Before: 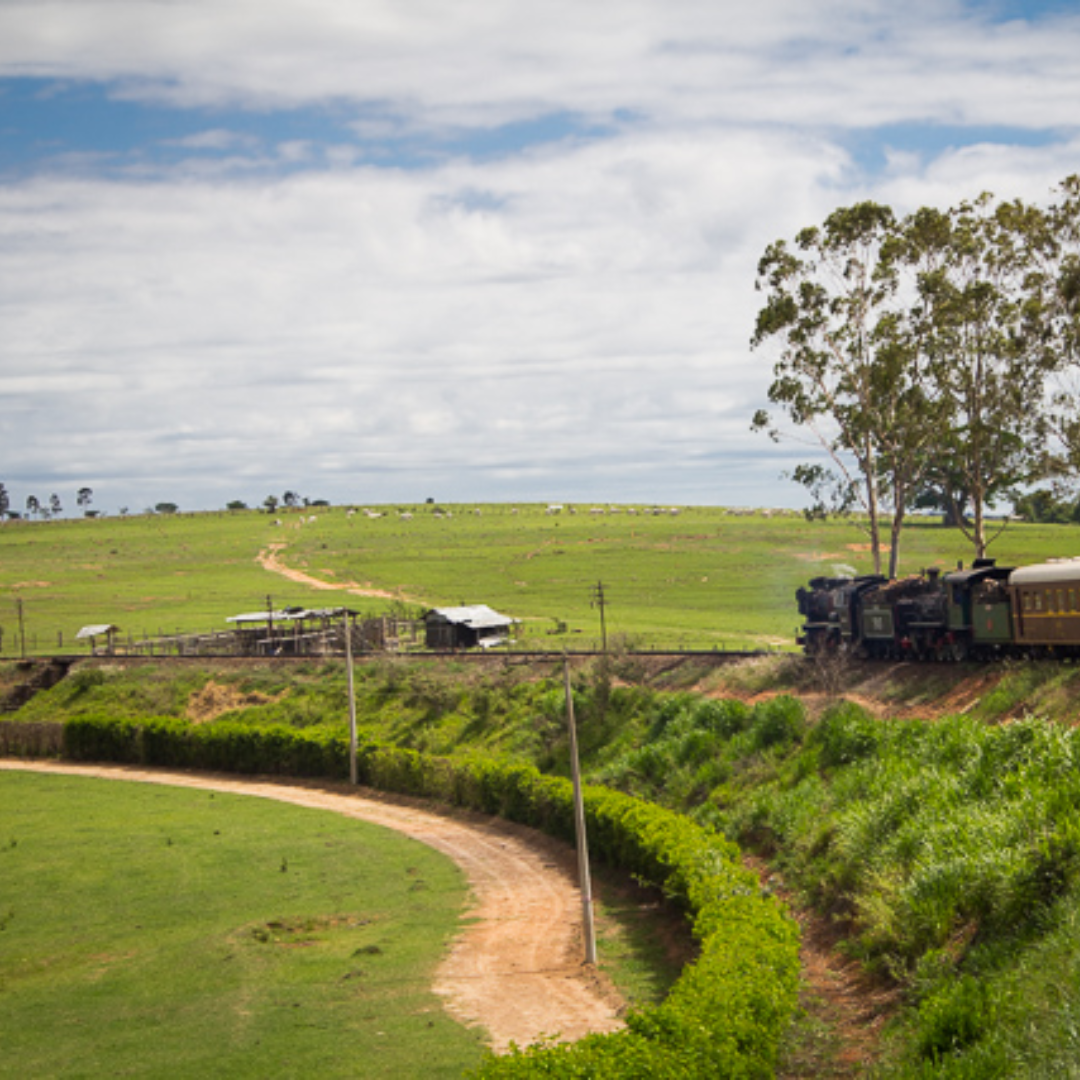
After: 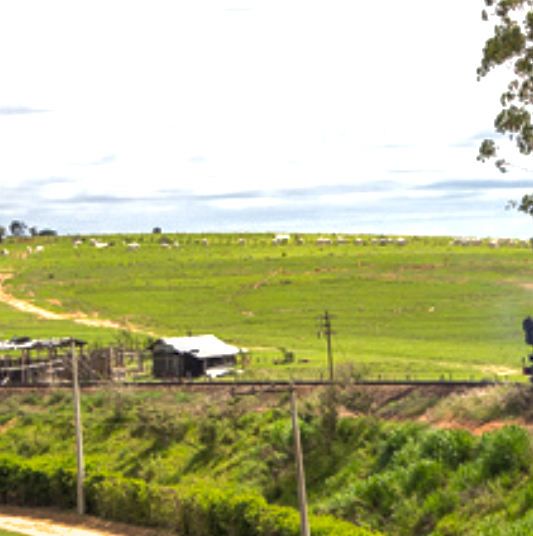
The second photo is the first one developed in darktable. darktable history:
crop: left 25.302%, top 25.087%, right 25.301%, bottom 25.207%
local contrast: on, module defaults
levels: levels [0.016, 0.484, 0.953]
shadows and highlights: on, module defaults
tone equalizer: -8 EV -0.442 EV, -7 EV -0.419 EV, -6 EV -0.363 EV, -5 EV -0.248 EV, -3 EV 0.233 EV, -2 EV 0.324 EV, -1 EV 0.411 EV, +0 EV 0.445 EV
